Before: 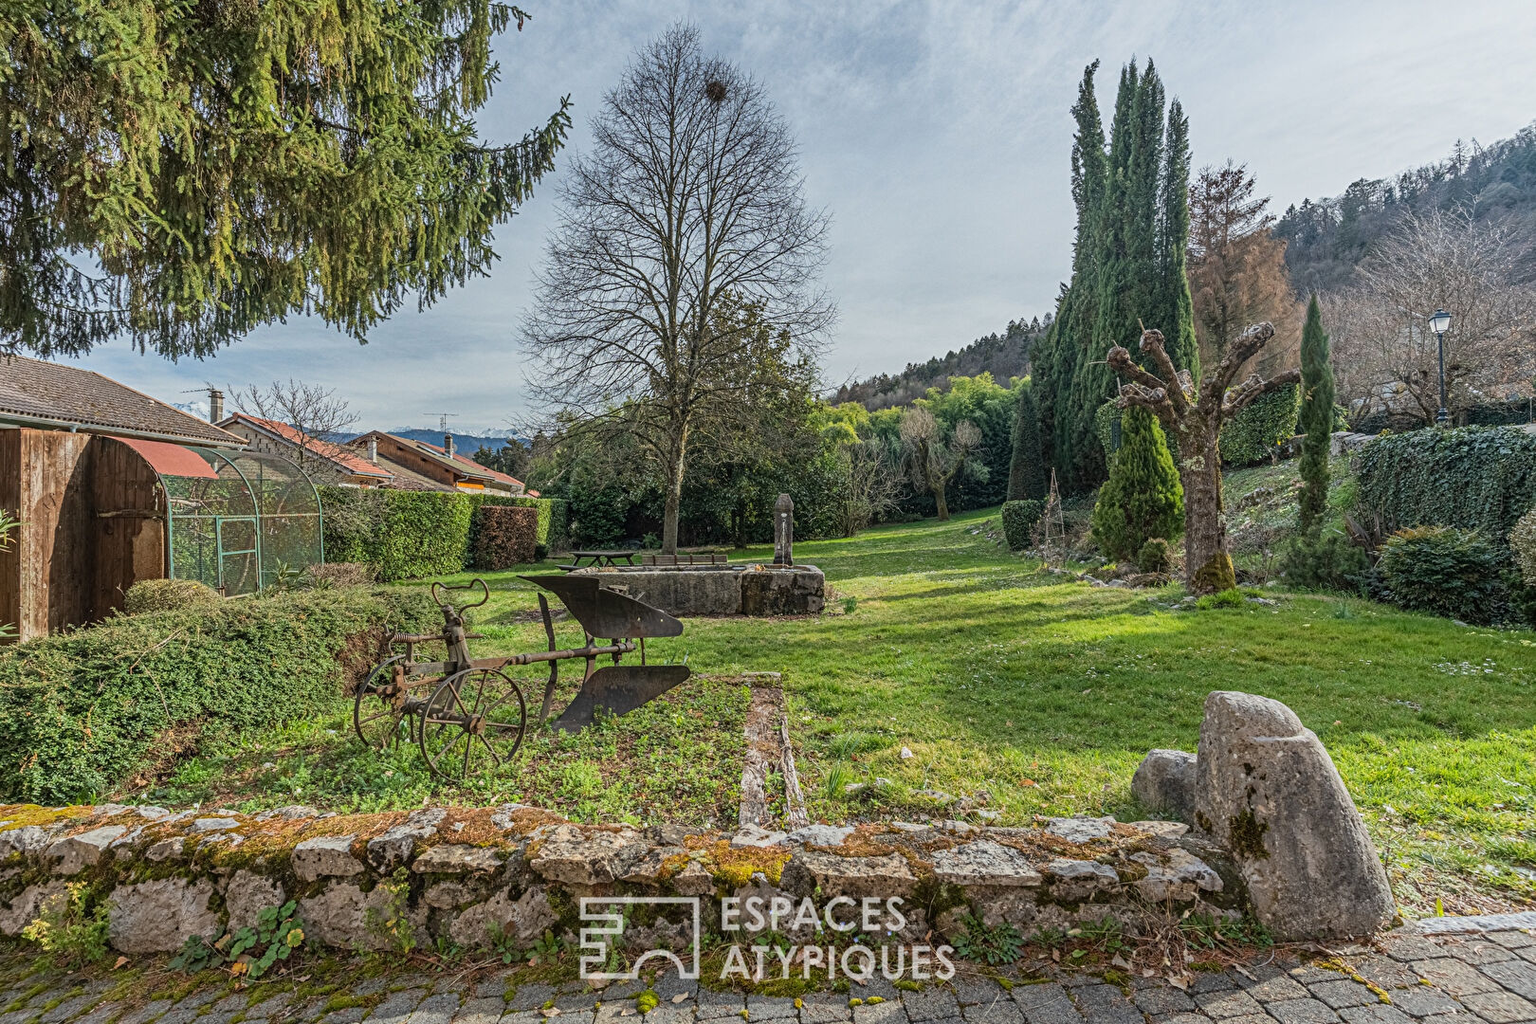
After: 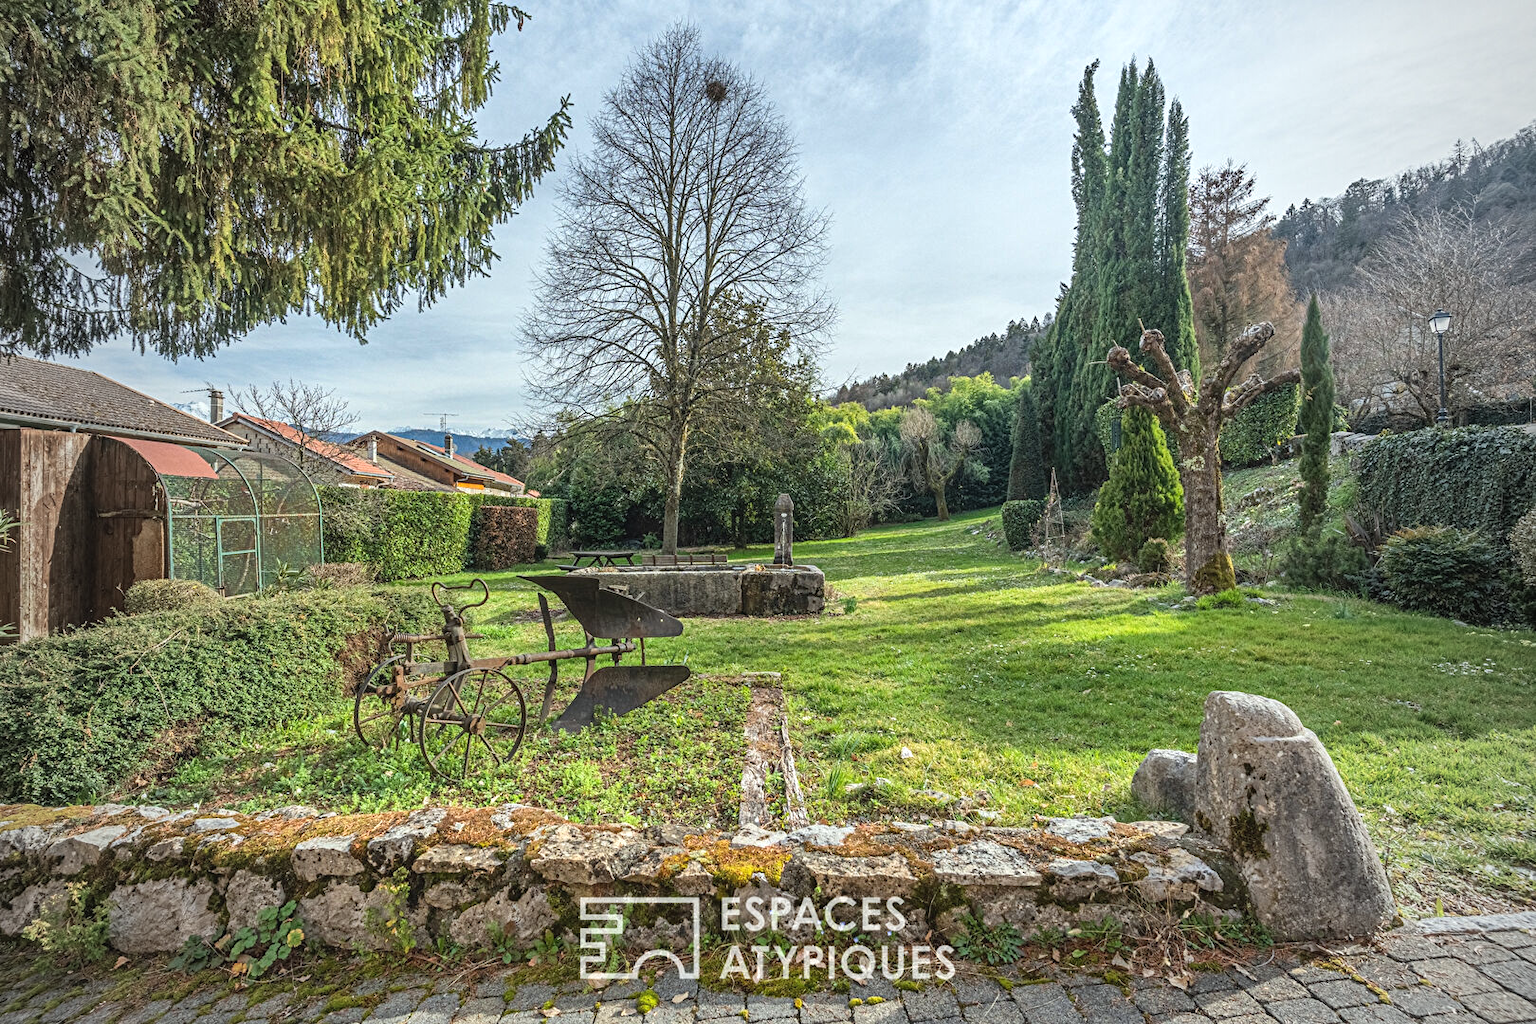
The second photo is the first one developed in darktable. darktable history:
vignetting: fall-off start 97%, fall-off radius 100%, width/height ratio 0.609, unbound false
white balance: red 0.978, blue 0.999
exposure: black level correction -0.002, exposure 0.54 EV, compensate highlight preservation false
